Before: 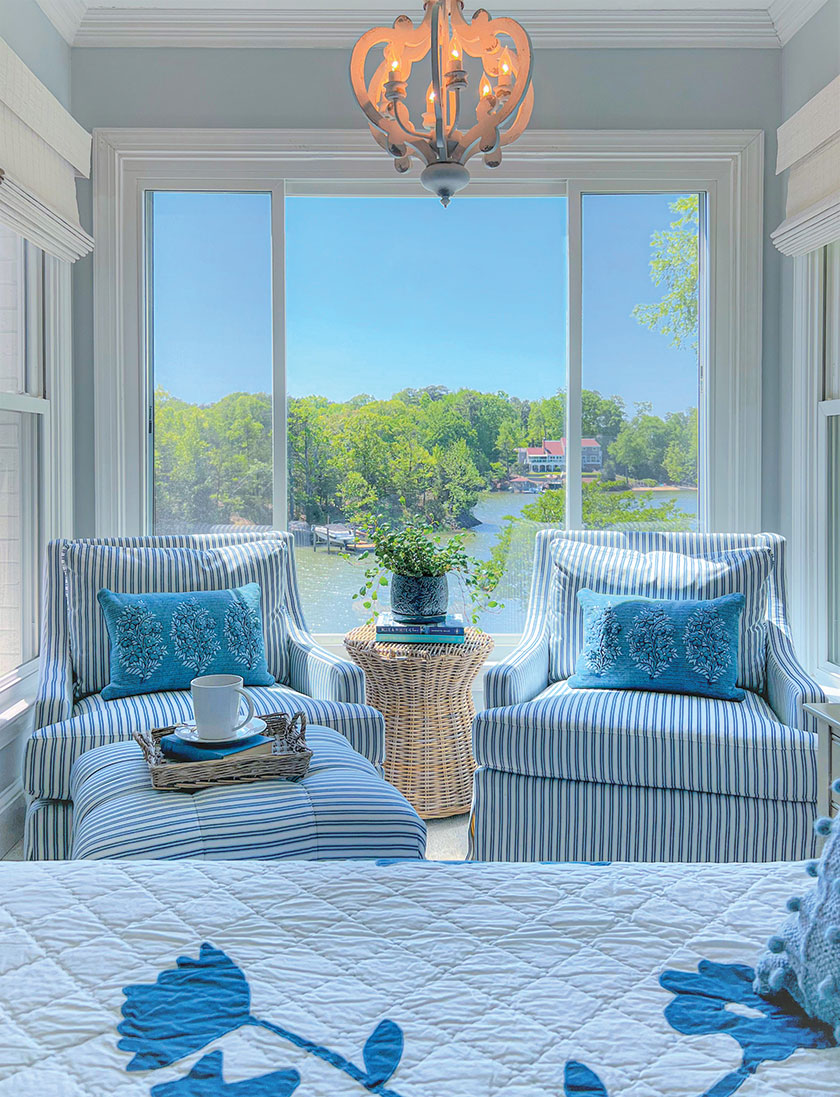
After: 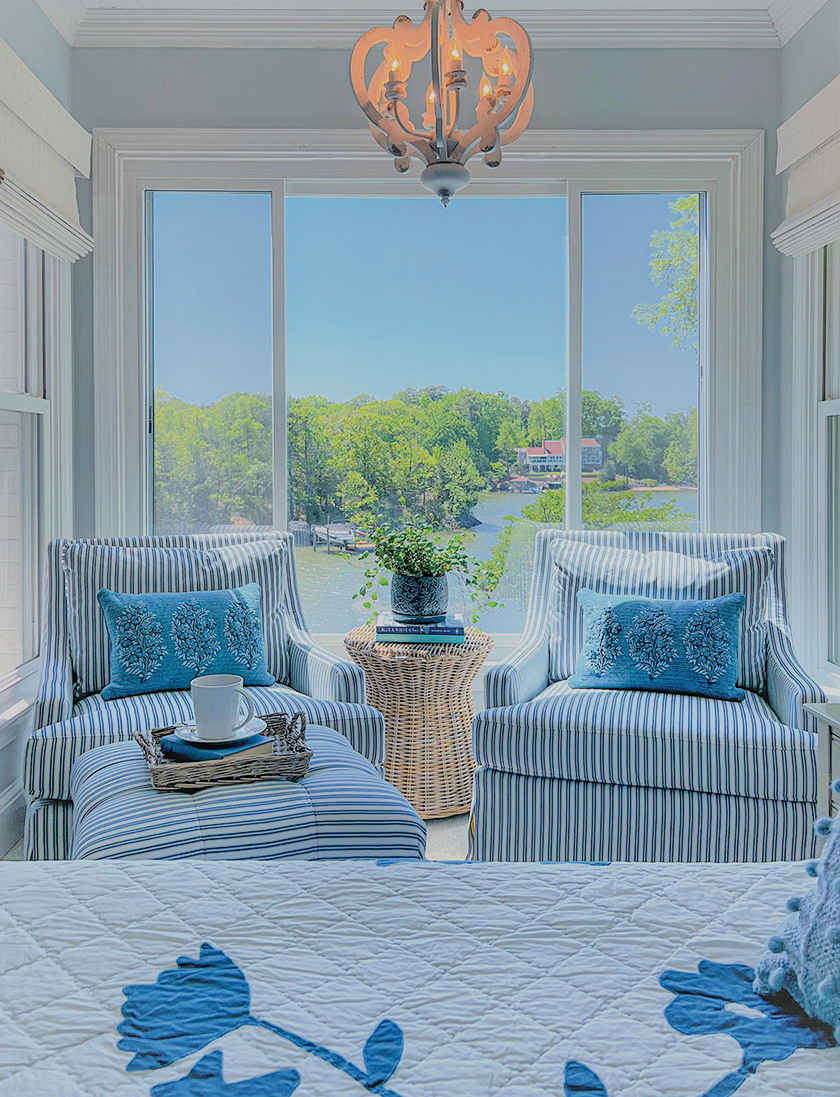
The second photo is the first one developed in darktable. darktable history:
sharpen: amount 0.2
filmic rgb: black relative exposure -7.65 EV, white relative exposure 4.56 EV, hardness 3.61
